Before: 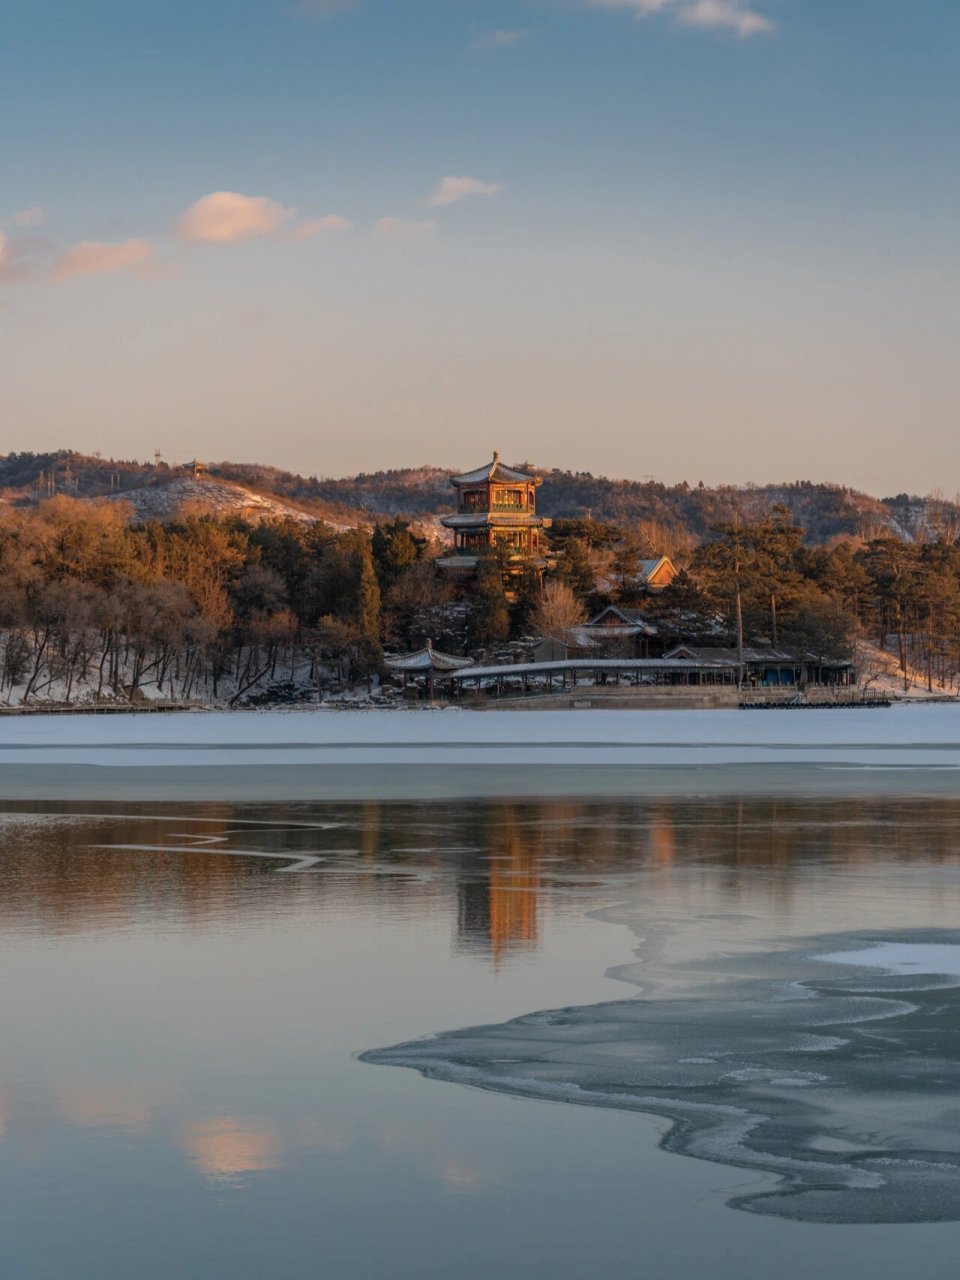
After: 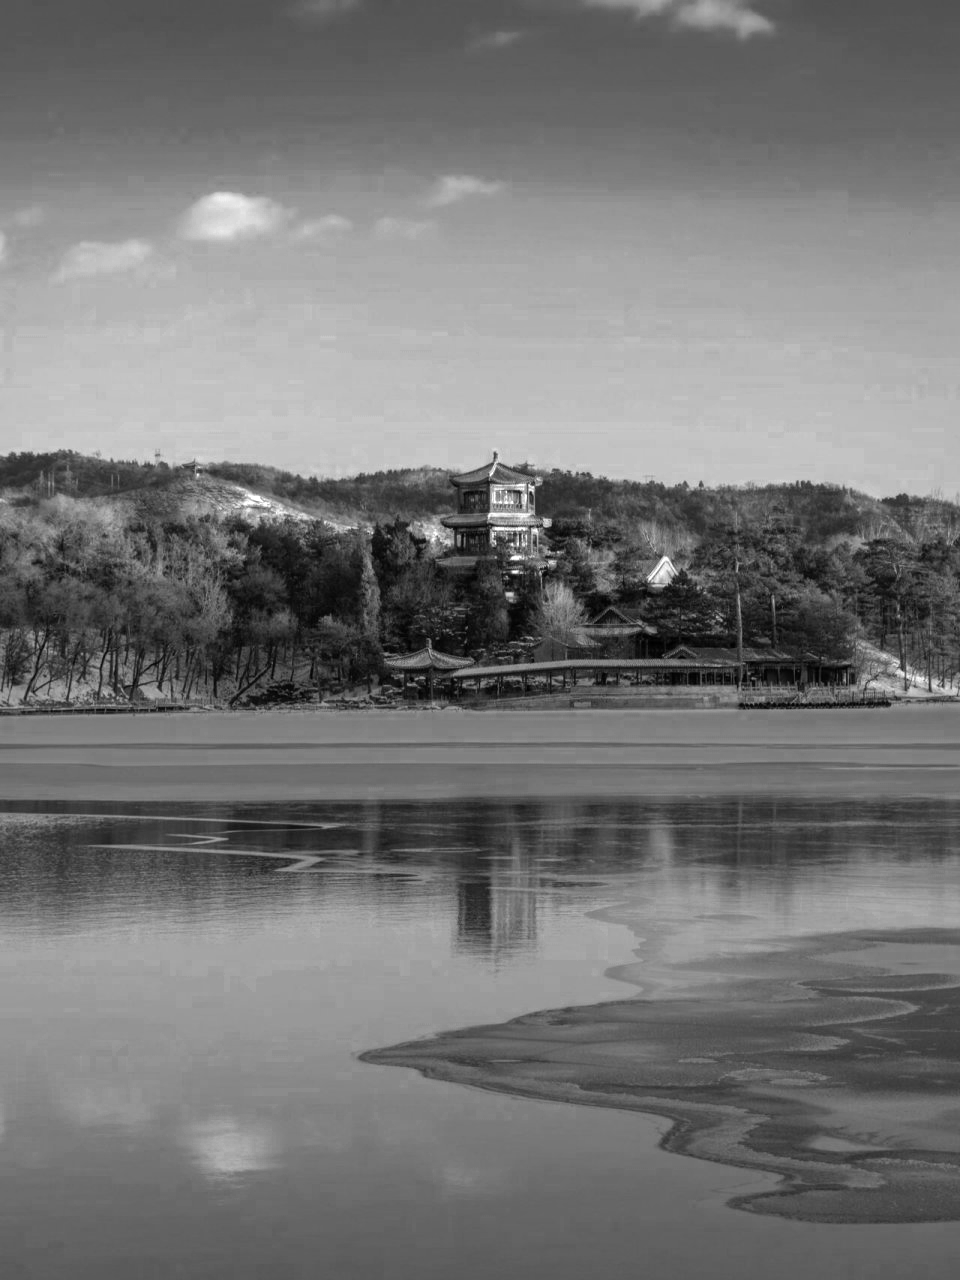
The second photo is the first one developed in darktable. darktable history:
color zones: curves: ch0 [(0, 0.554) (0.146, 0.662) (0.293, 0.86) (0.503, 0.774) (0.637, 0.106) (0.74, 0.072) (0.866, 0.488) (0.998, 0.569)]; ch1 [(0, 0) (0.143, 0) (0.286, 0) (0.429, 0) (0.571, 0) (0.714, 0) (0.857, 0)]
rgb levels: mode RGB, independent channels, levels [[0, 0.5, 1], [0, 0.521, 1], [0, 0.536, 1]]
shadows and highlights: soften with gaussian
velvia: strength 21.76%
